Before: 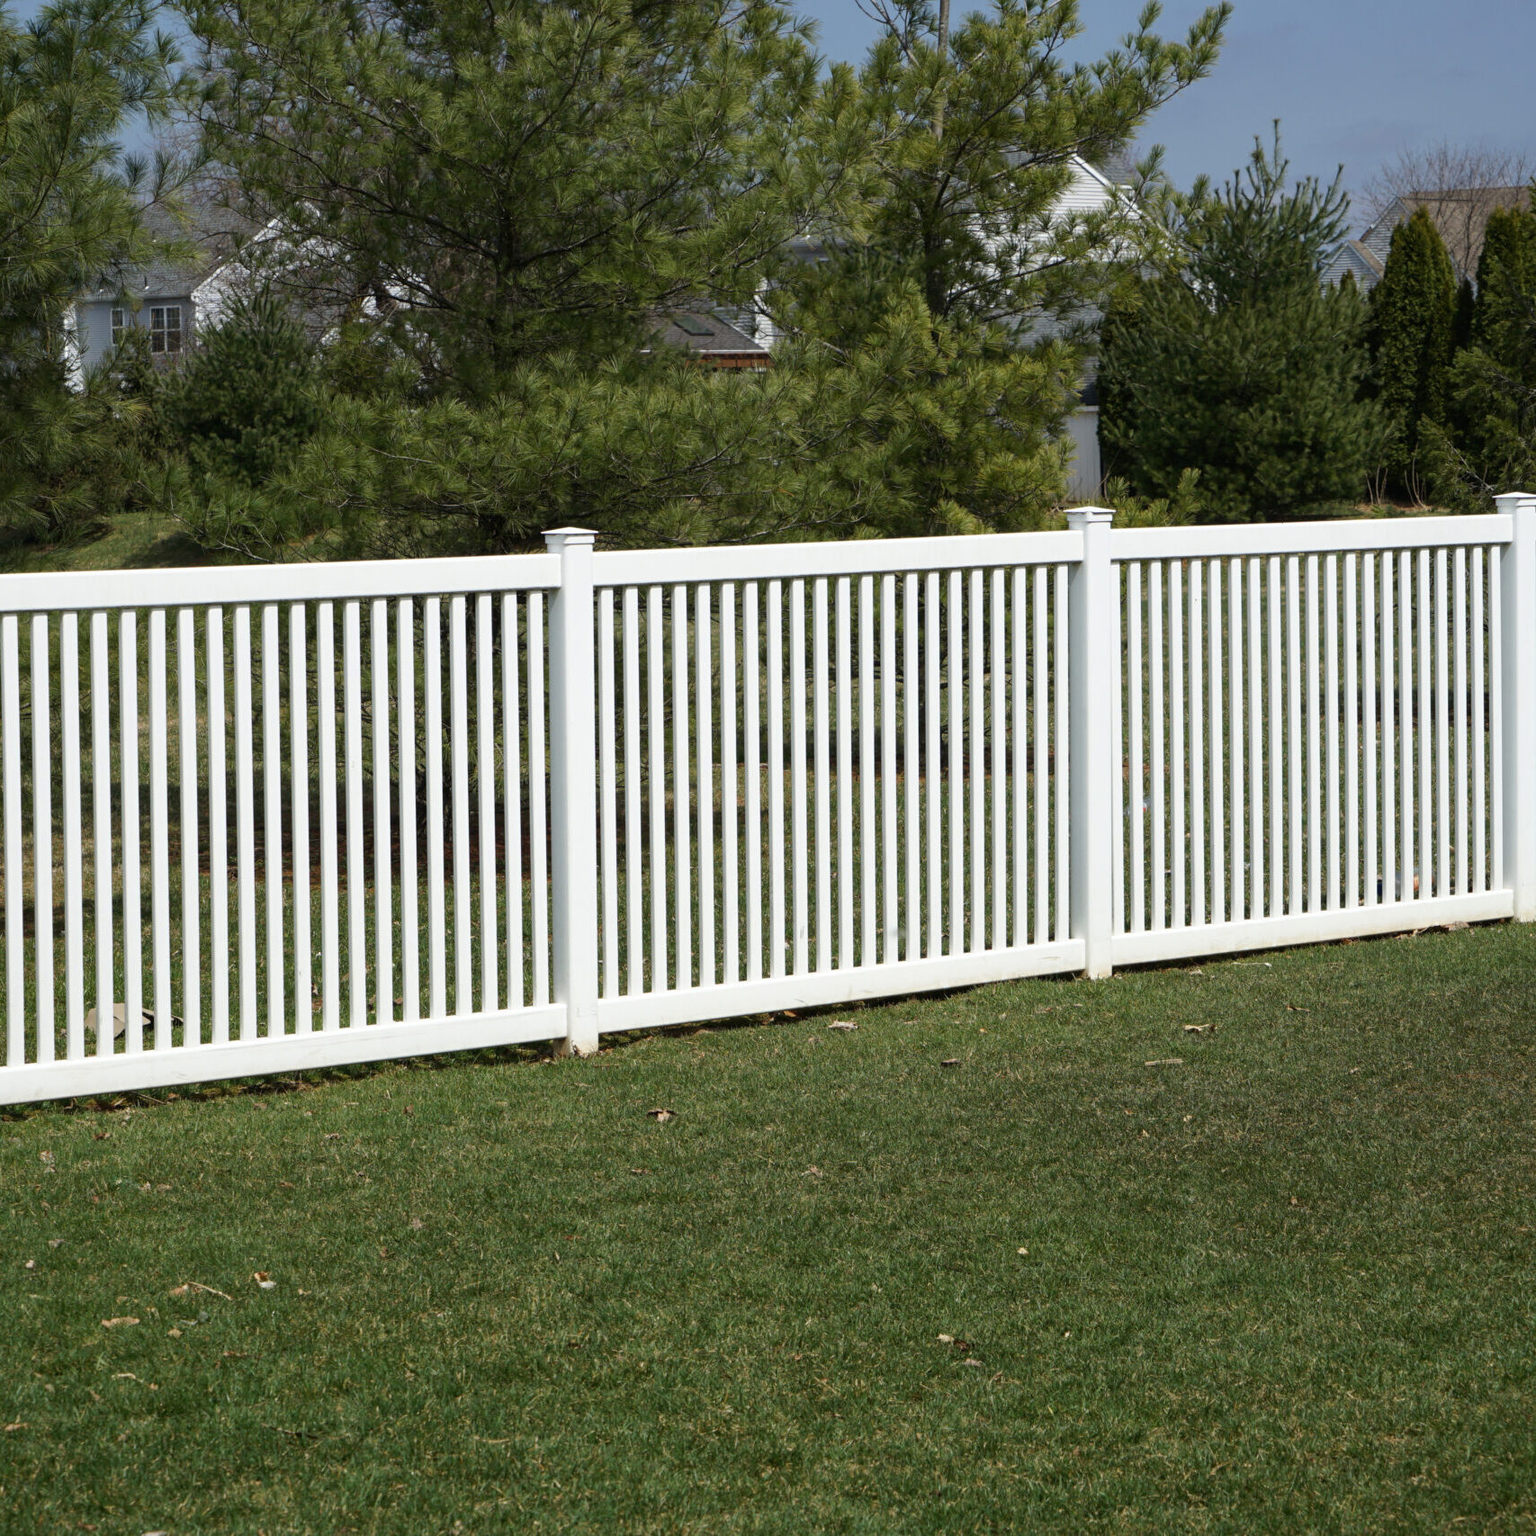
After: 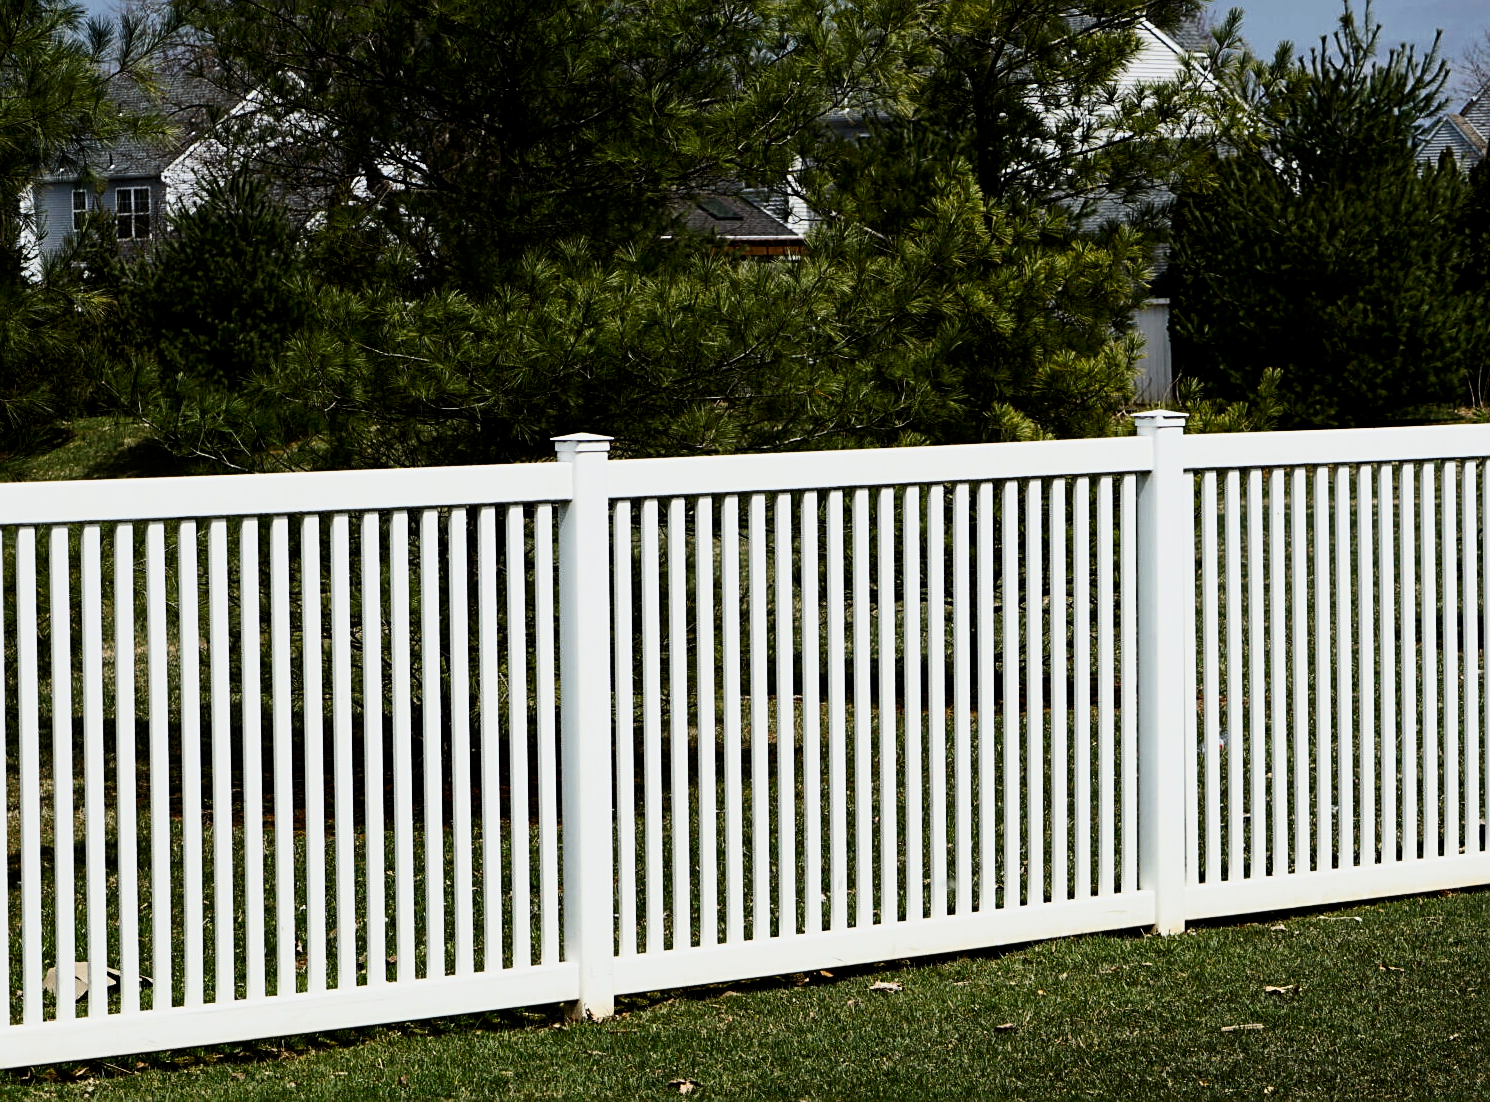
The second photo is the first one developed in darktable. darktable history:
crop: left 3.015%, top 8.969%, right 9.647%, bottom 26.457%
contrast brightness saturation: contrast 0.39, brightness 0.1
filmic rgb: black relative exposure -7.75 EV, white relative exposure 4.4 EV, threshold 3 EV, target black luminance 0%, hardness 3.76, latitude 50.51%, contrast 1.074, highlights saturation mix 10%, shadows ↔ highlights balance -0.22%, color science v4 (2020), enable highlight reconstruction true
exposure: exposure -0.36 EV, compensate highlight preservation false
sharpen: on, module defaults
